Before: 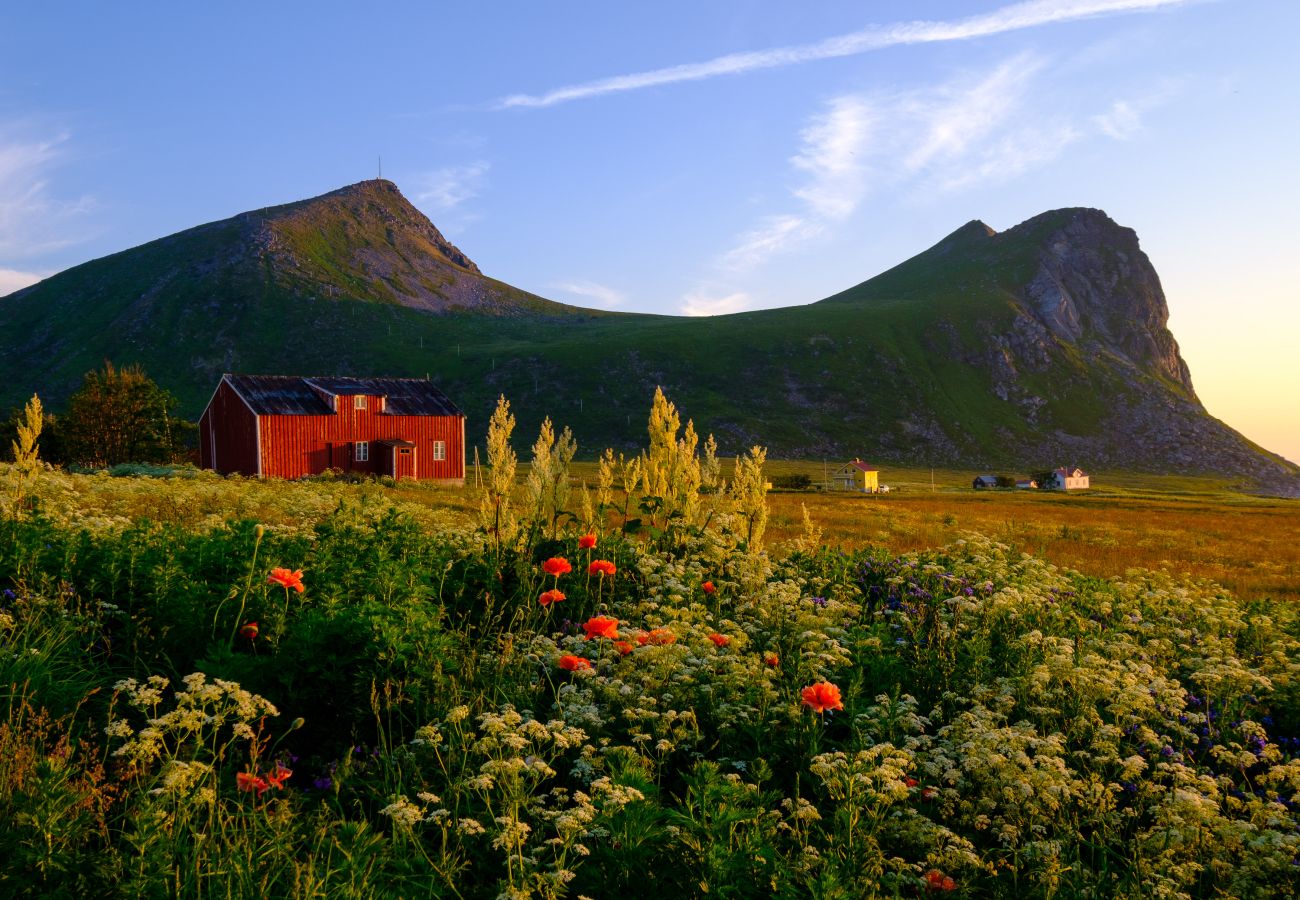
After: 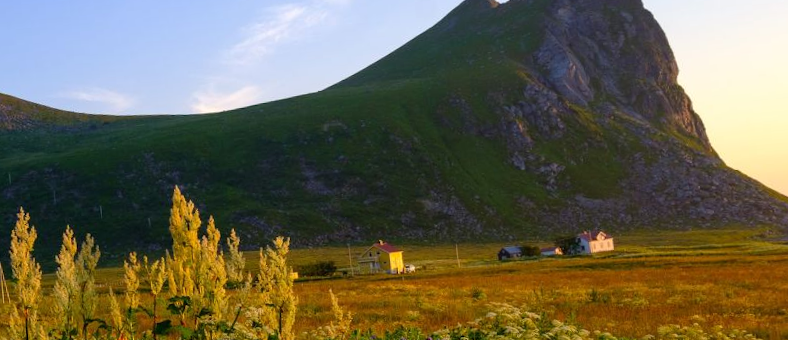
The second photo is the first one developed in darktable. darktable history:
crop: left 36.005%, top 18.293%, right 0.31%, bottom 38.444%
rotate and perspective: rotation -5°, crop left 0.05, crop right 0.952, crop top 0.11, crop bottom 0.89
